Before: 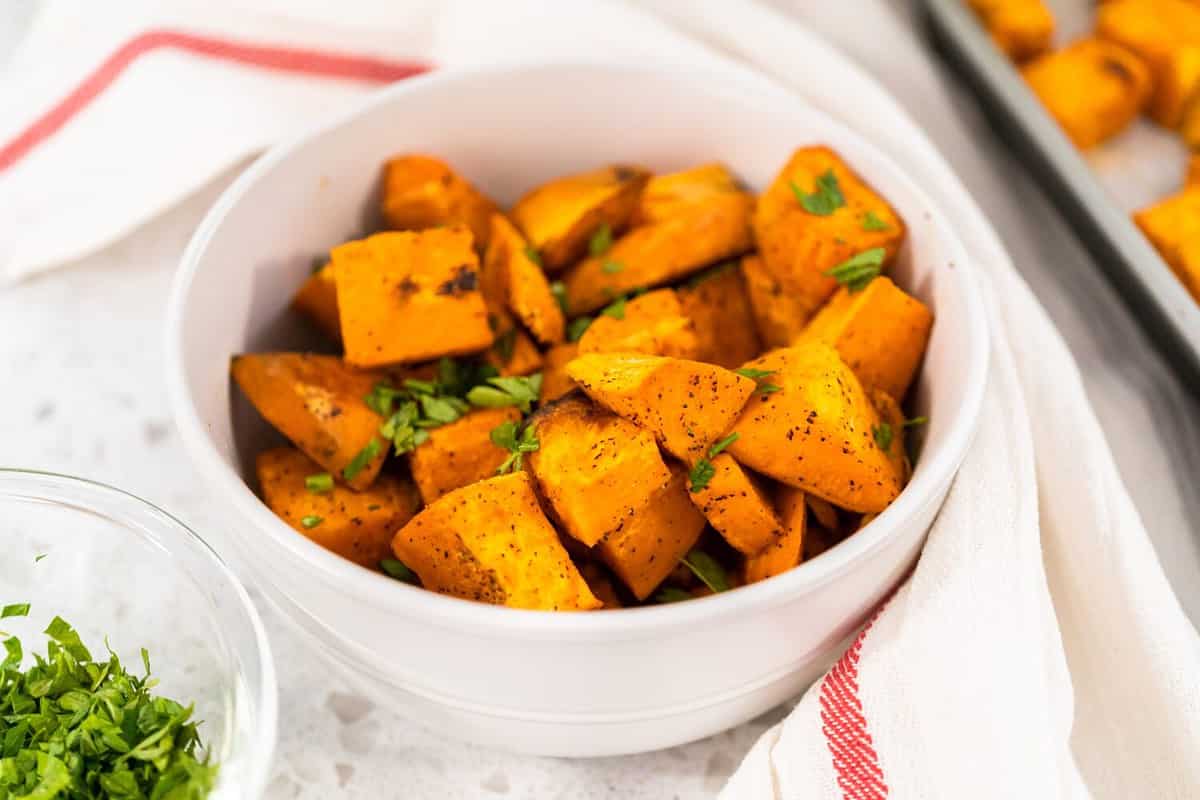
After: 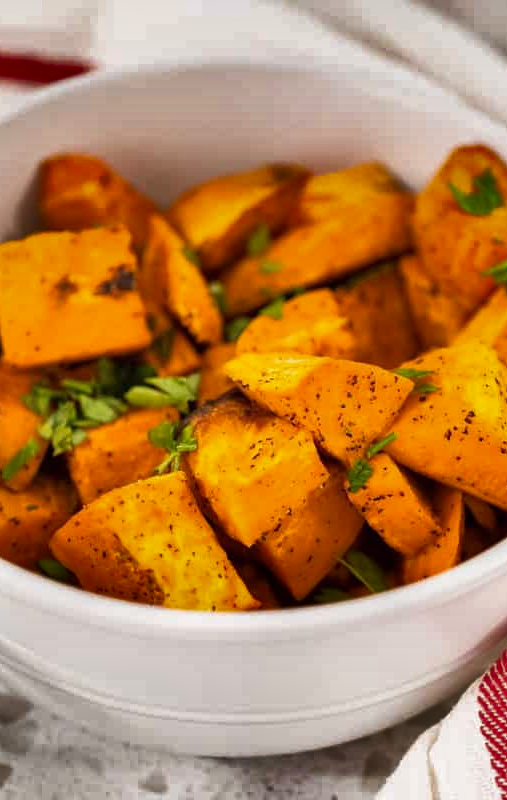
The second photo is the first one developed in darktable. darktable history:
shadows and highlights: shadows 24.19, highlights -79.97, soften with gaussian
crop: left 28.543%, right 29.155%
